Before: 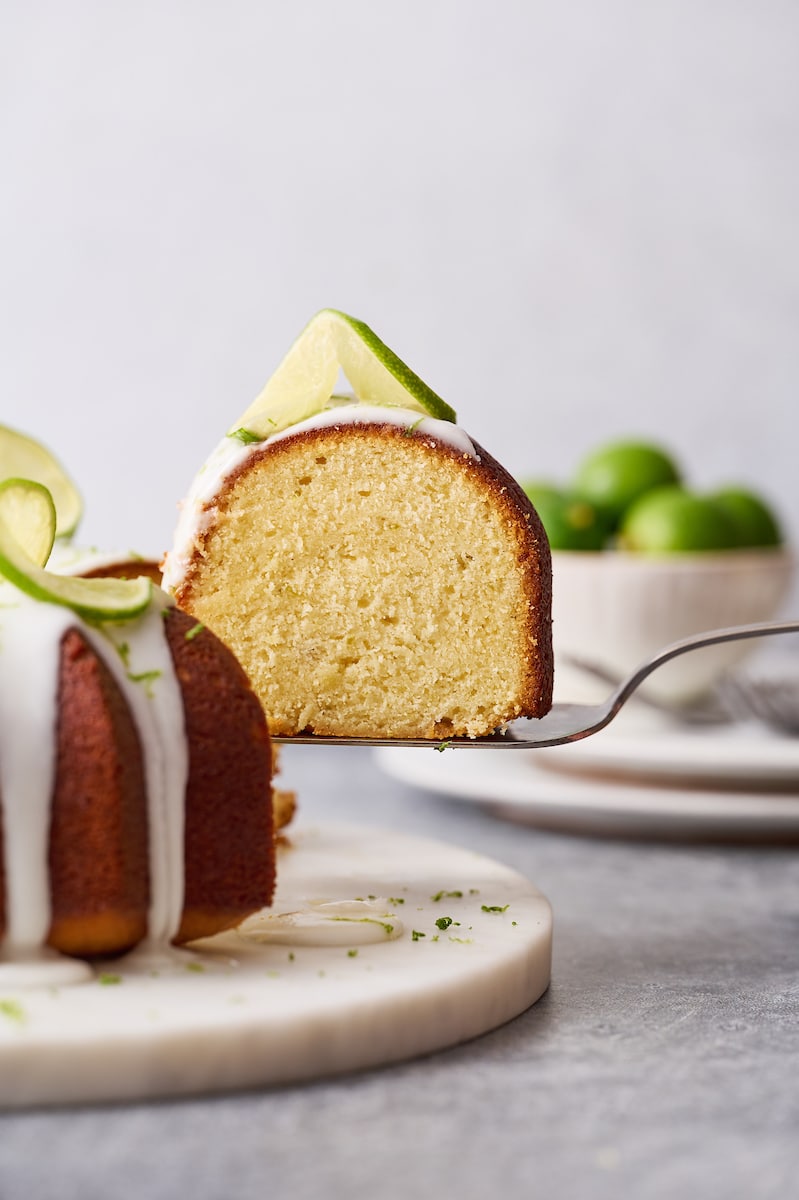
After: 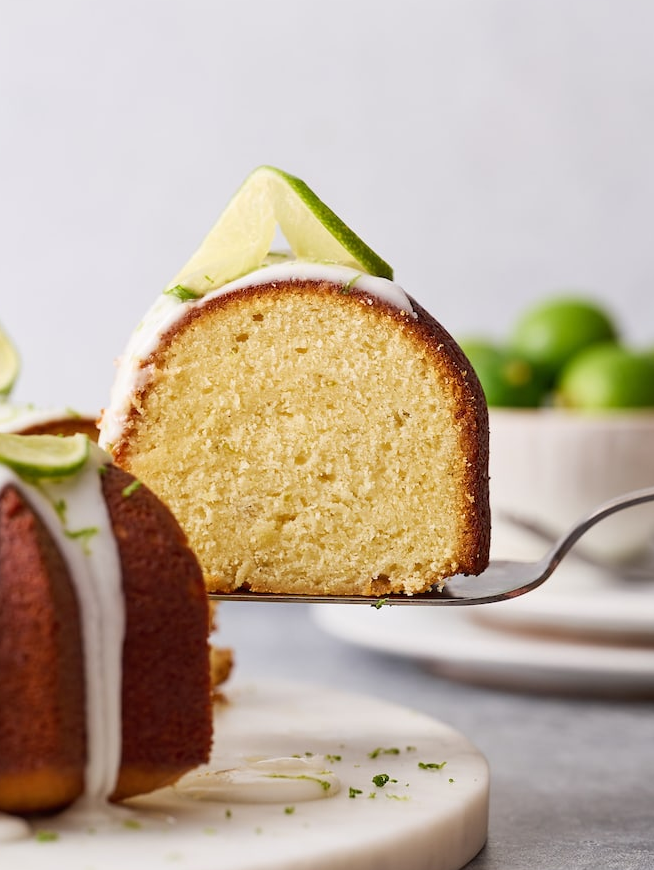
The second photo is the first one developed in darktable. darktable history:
crop: left 7.904%, top 11.984%, right 10.132%, bottom 15.448%
